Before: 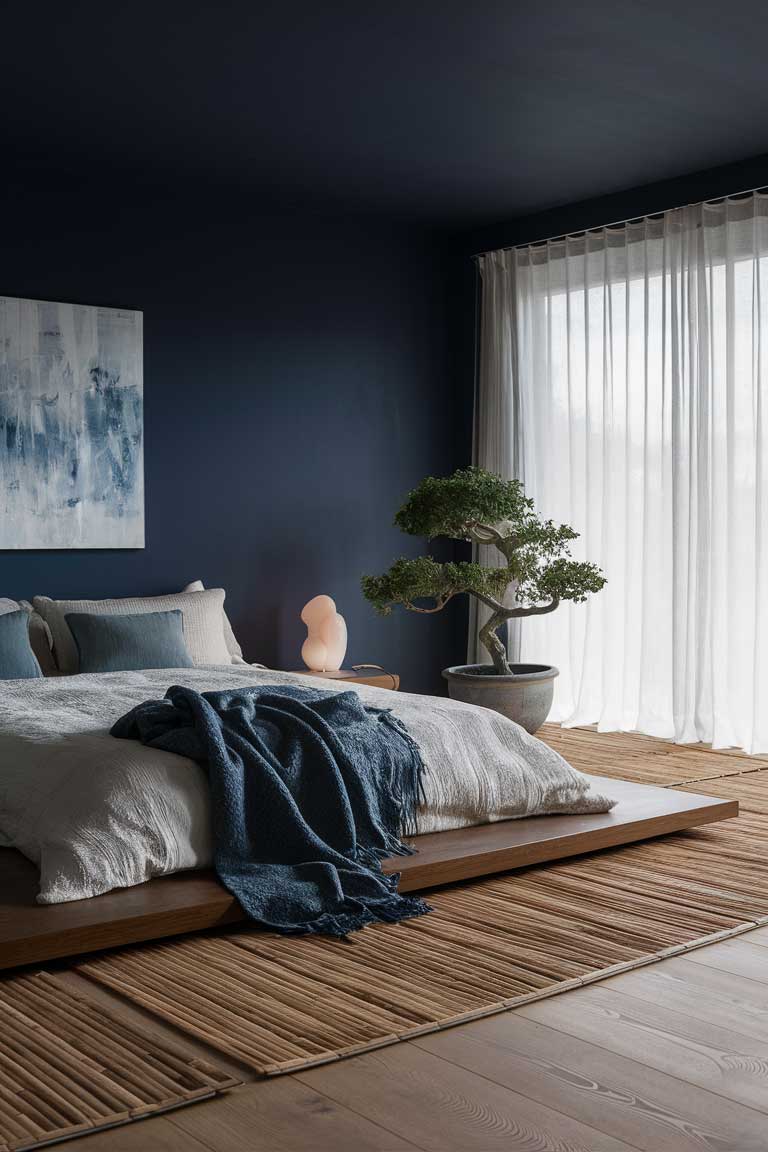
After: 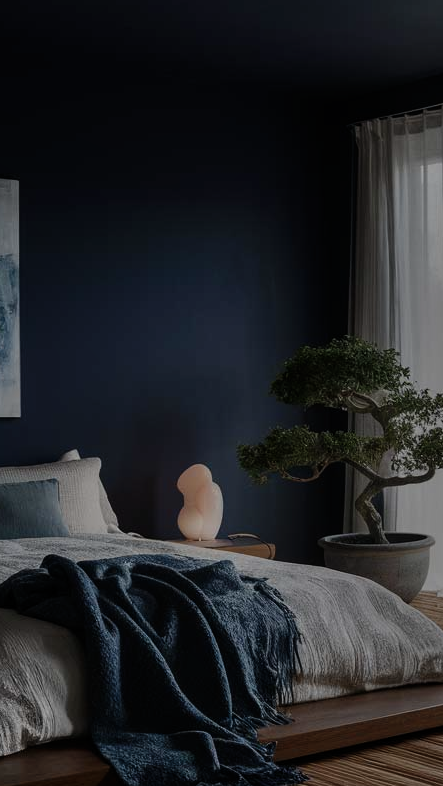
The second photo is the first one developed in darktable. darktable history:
exposure: exposure -2.42 EV, compensate exposure bias true, compensate highlight preservation false
shadows and highlights: low approximation 0.01, soften with gaussian
crop: left 16.243%, top 11.382%, right 26.057%, bottom 20.372%
